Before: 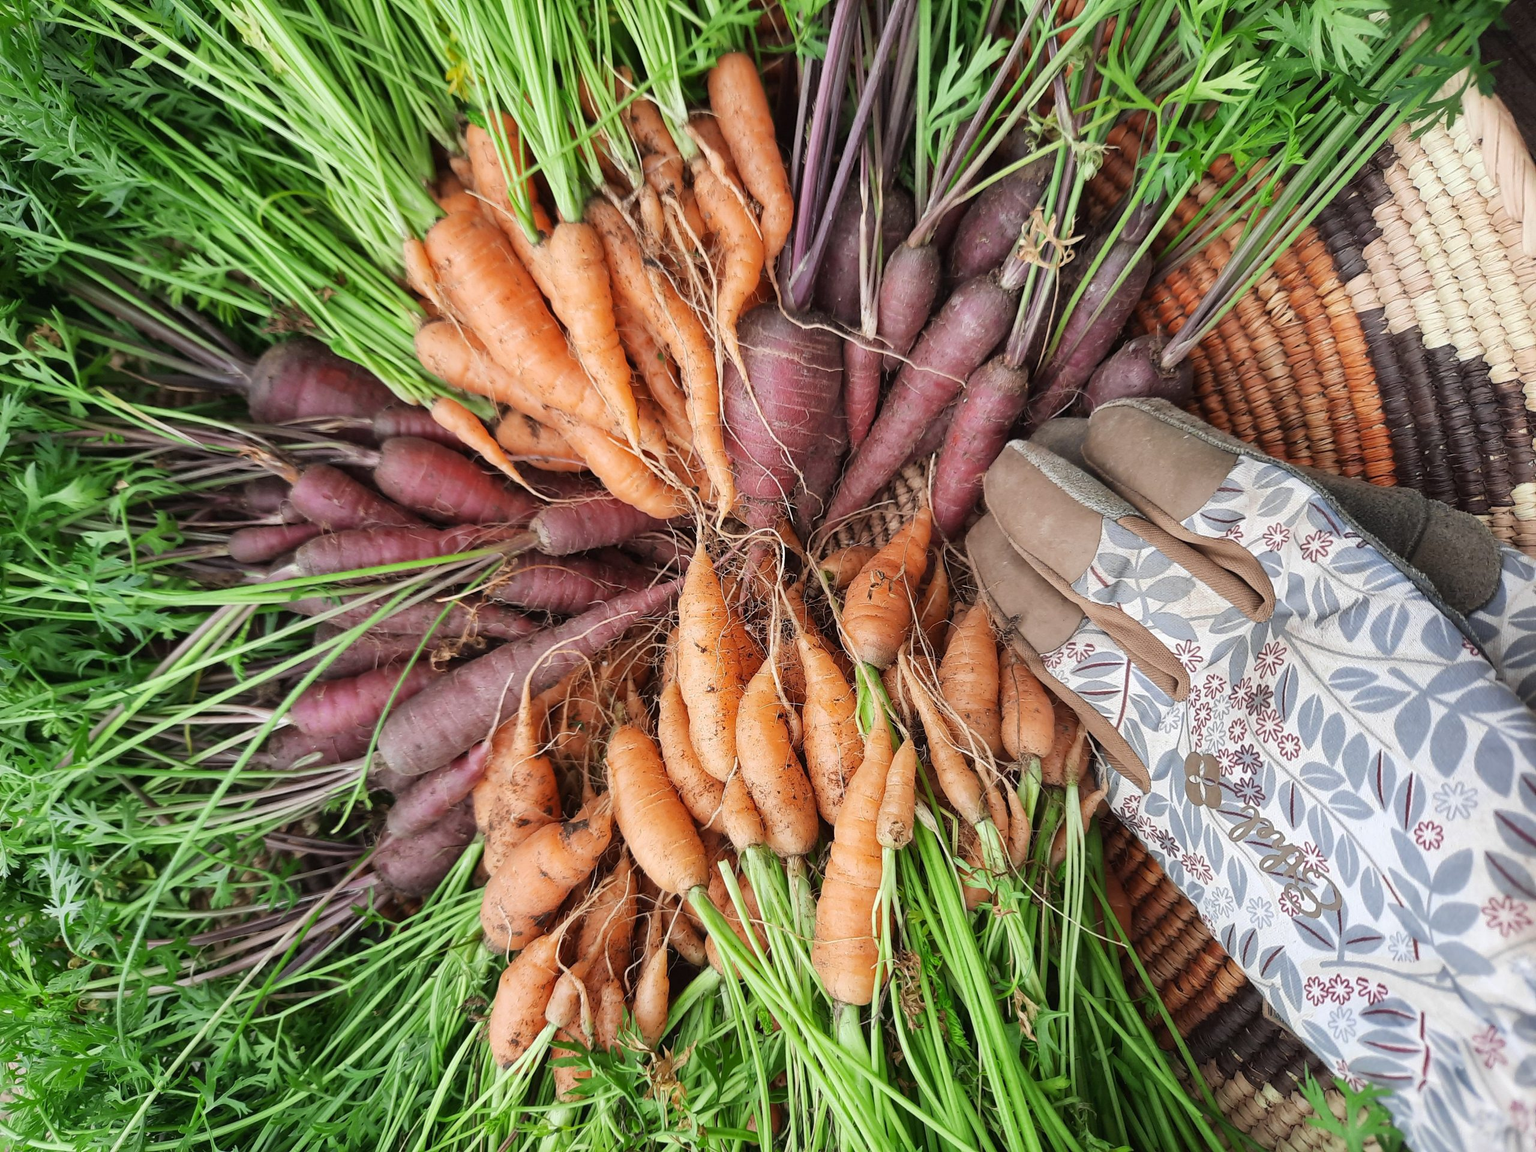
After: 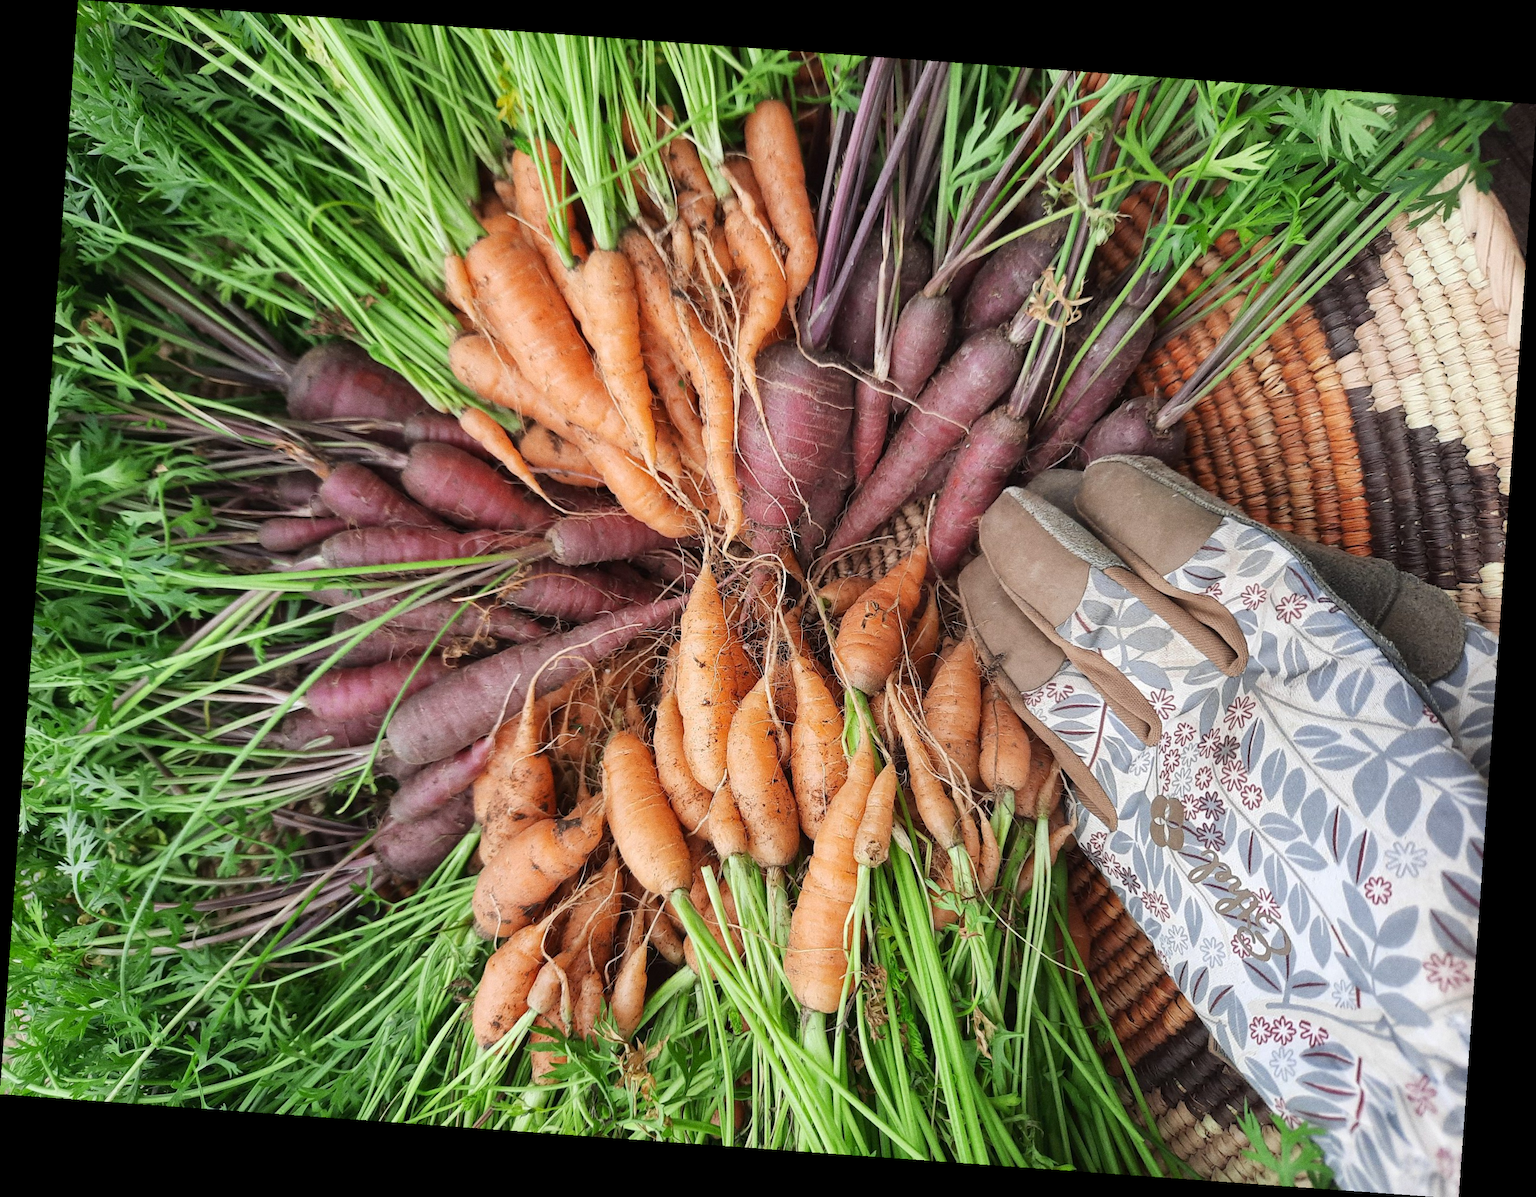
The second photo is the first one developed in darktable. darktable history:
grain: coarseness 0.09 ISO
rotate and perspective: rotation 4.1°, automatic cropping off
